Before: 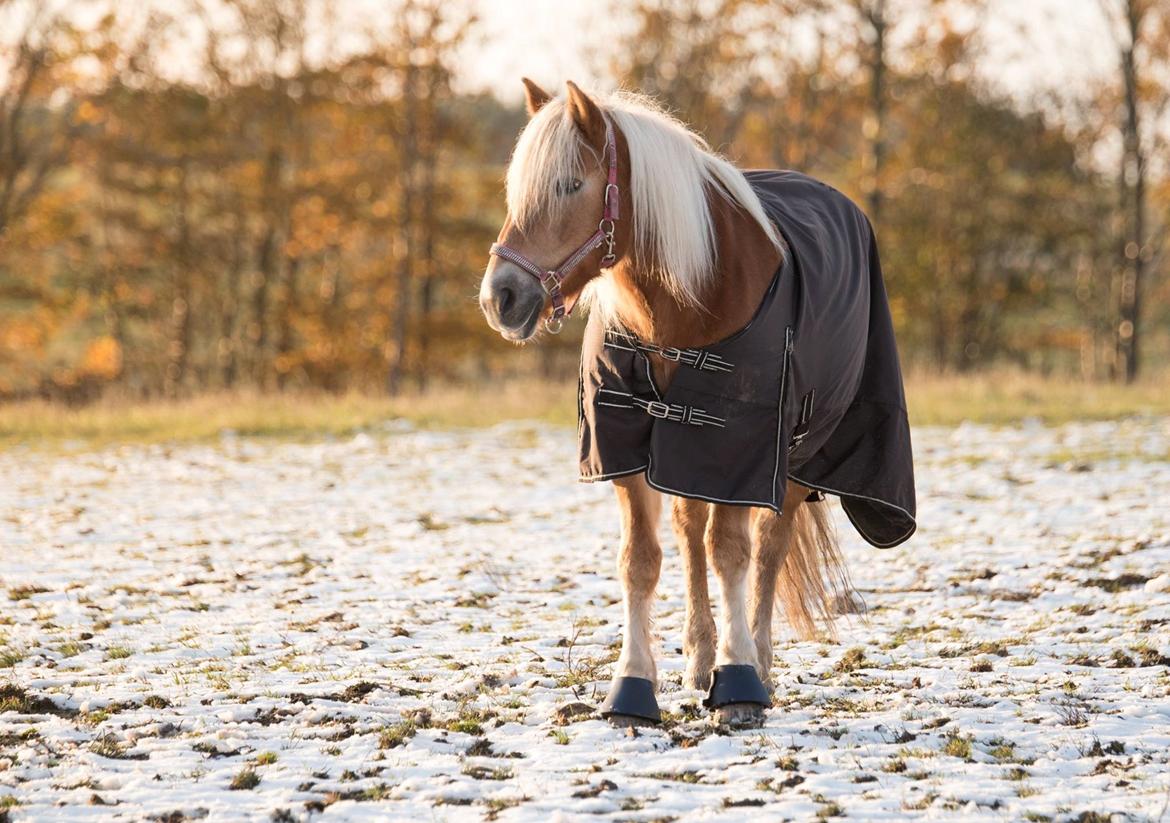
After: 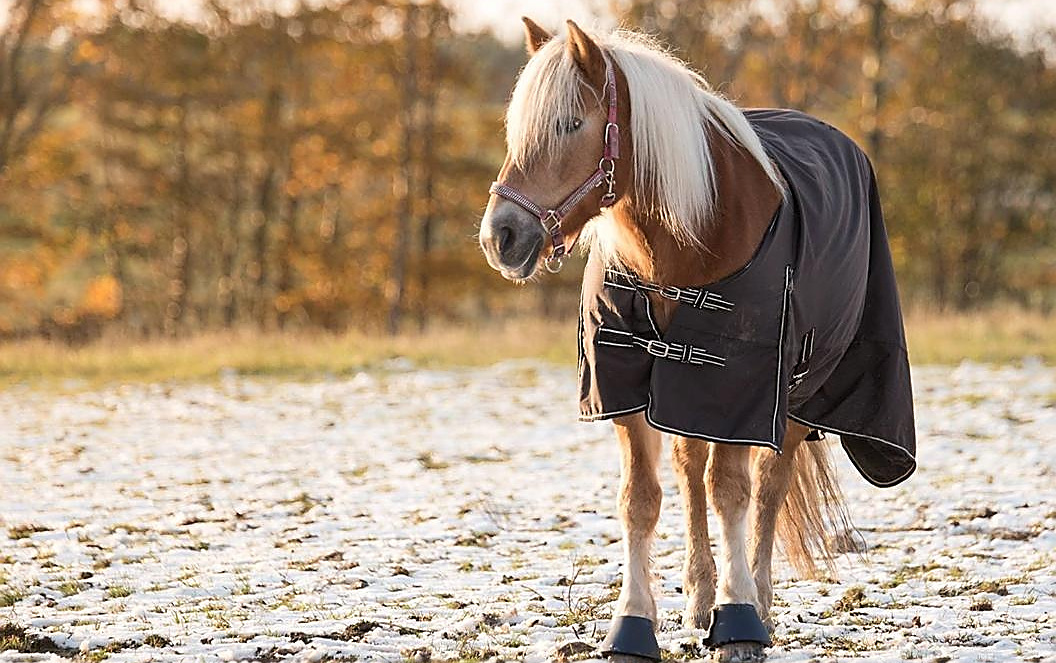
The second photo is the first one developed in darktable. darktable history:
sharpen: radius 1.4, amount 1.25, threshold 0.7
crop: top 7.49%, right 9.717%, bottom 11.943%
white balance: emerald 1
